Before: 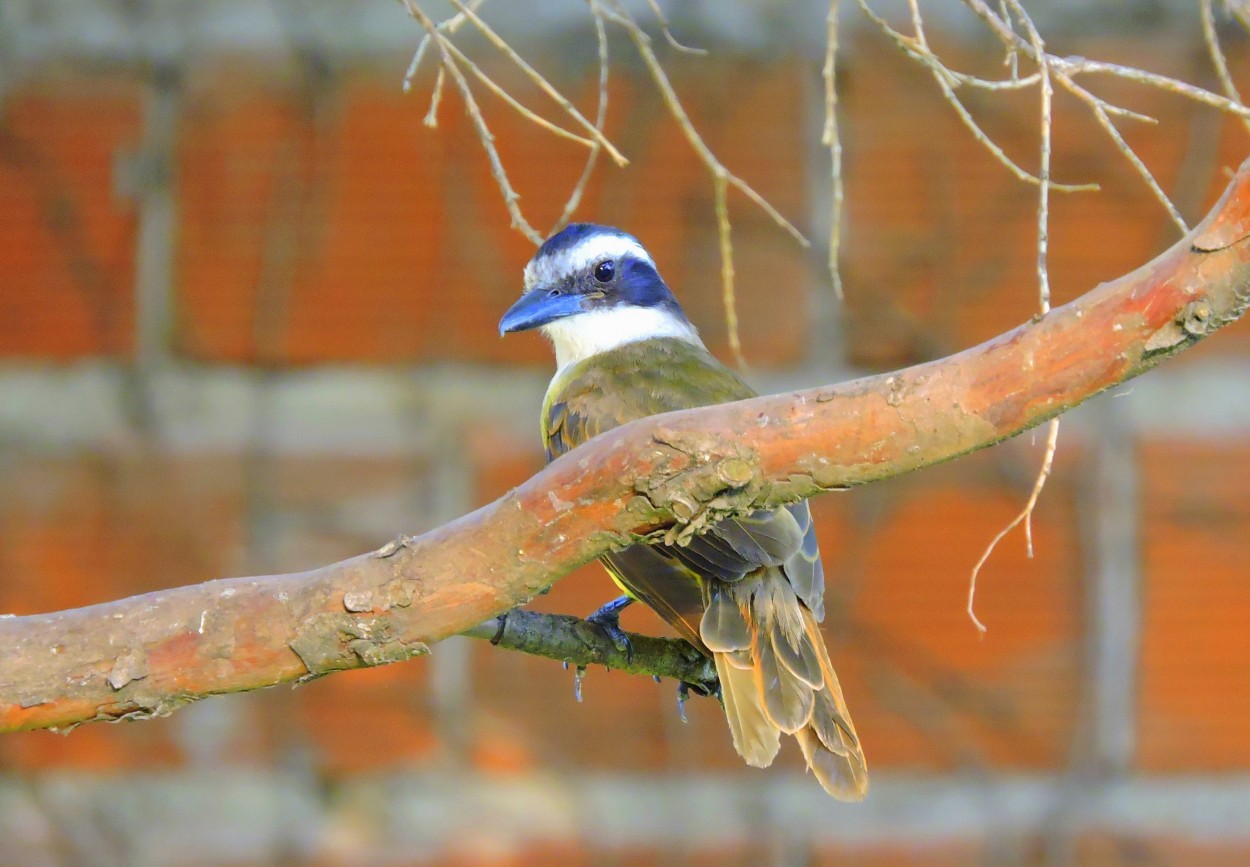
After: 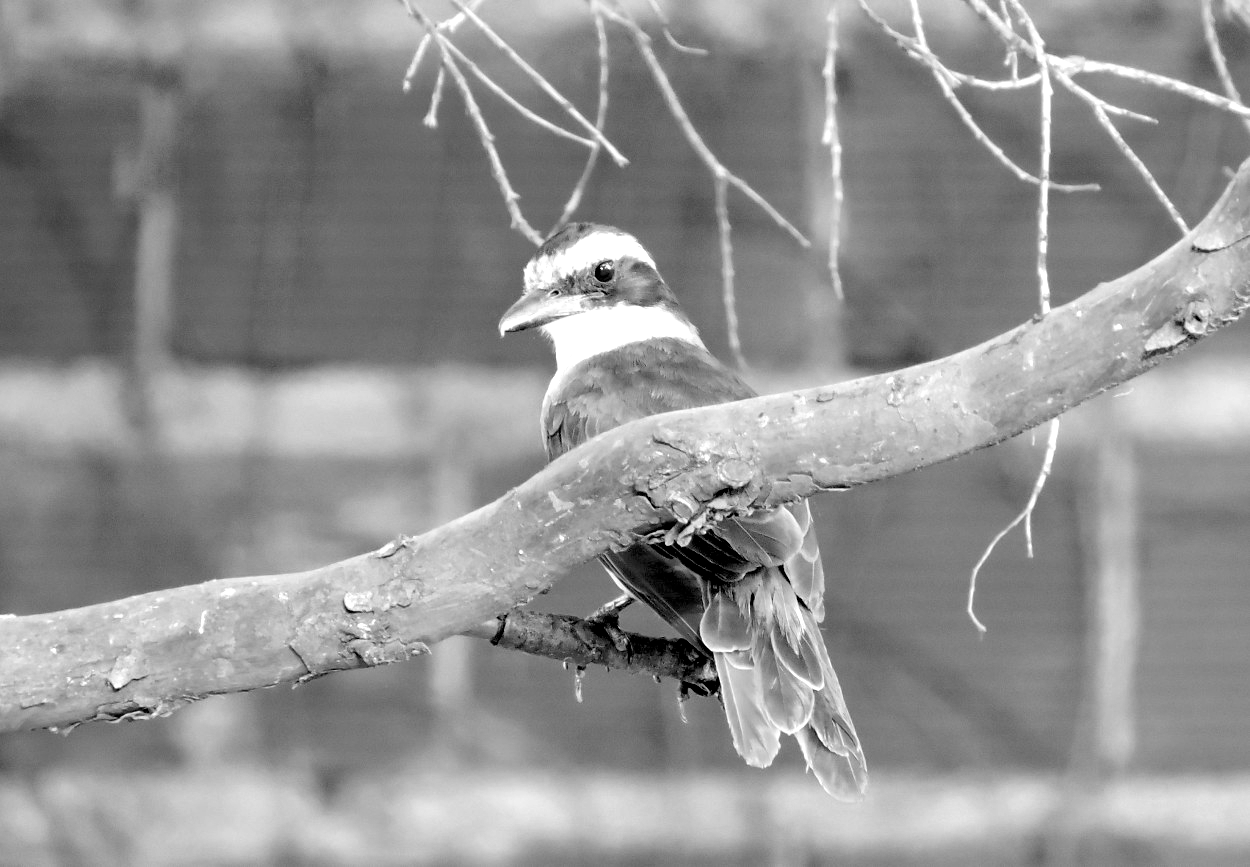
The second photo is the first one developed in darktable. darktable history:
exposure: black level correction 0.034, exposure 0.904 EV, compensate highlight preservation false
color calibration: output gray [0.246, 0.254, 0.501, 0], x 0.354, y 0.368, temperature 4710.03 K
